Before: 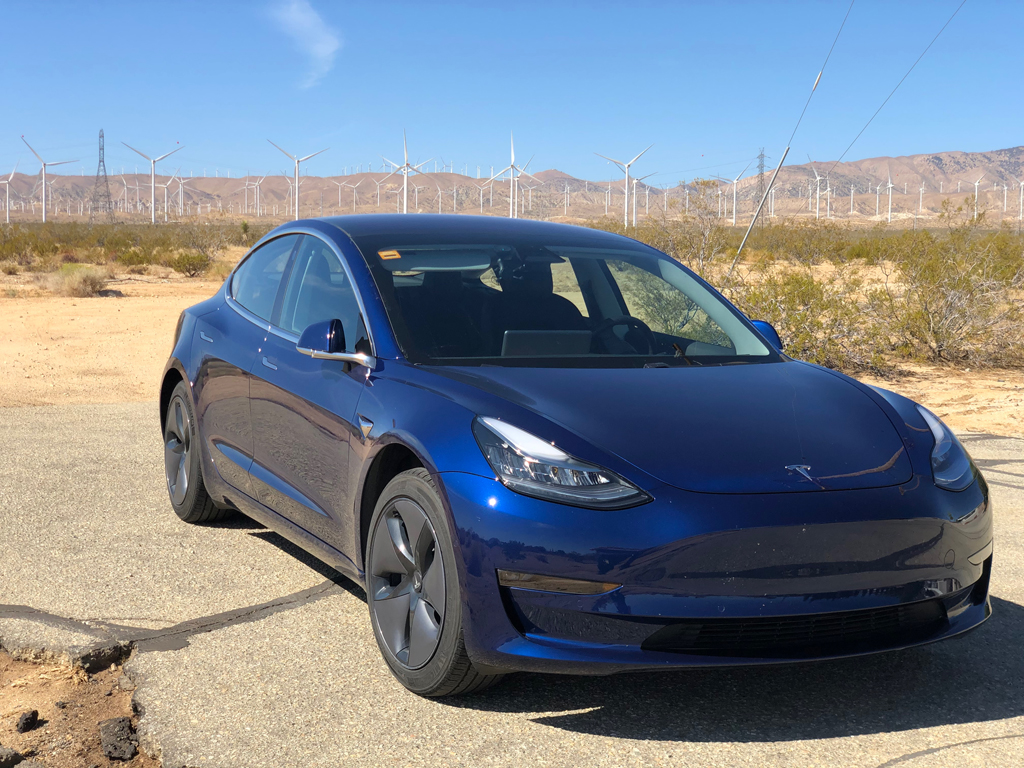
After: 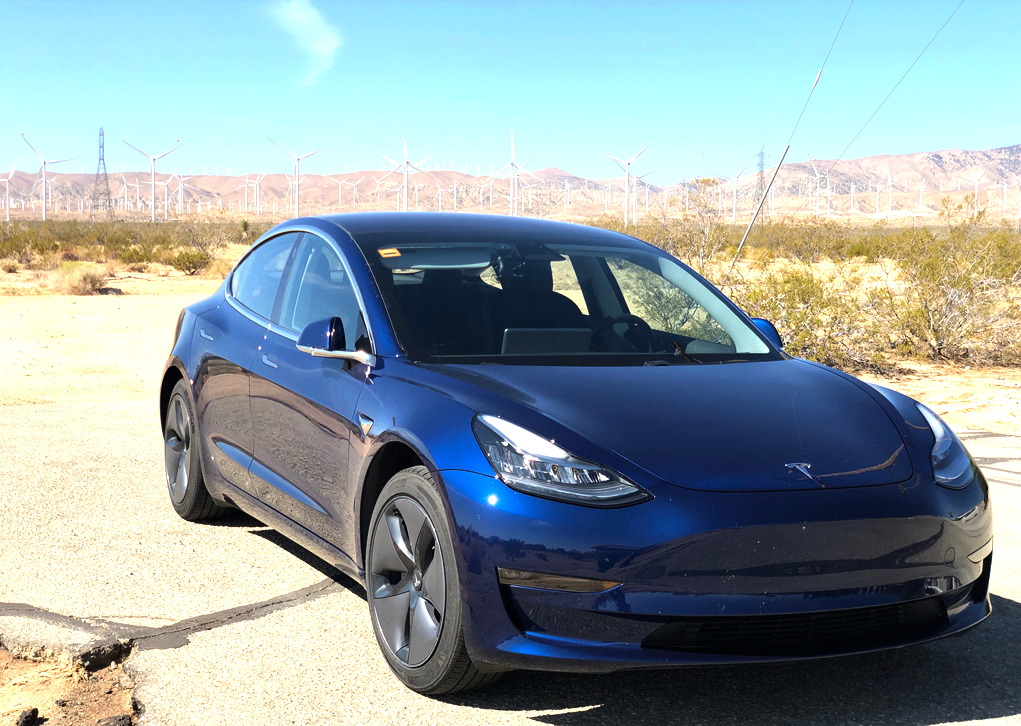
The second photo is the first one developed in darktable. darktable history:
crop: top 0.39%, right 0.259%, bottom 5.035%
exposure: exposure 0.295 EV, compensate exposure bias true, compensate highlight preservation false
tone equalizer: -8 EV -0.762 EV, -7 EV -0.718 EV, -6 EV -0.615 EV, -5 EV -0.395 EV, -3 EV 0.385 EV, -2 EV 0.6 EV, -1 EV 0.687 EV, +0 EV 0.739 EV, edges refinement/feathering 500, mask exposure compensation -1.57 EV, preserve details no
base curve: preserve colors none
